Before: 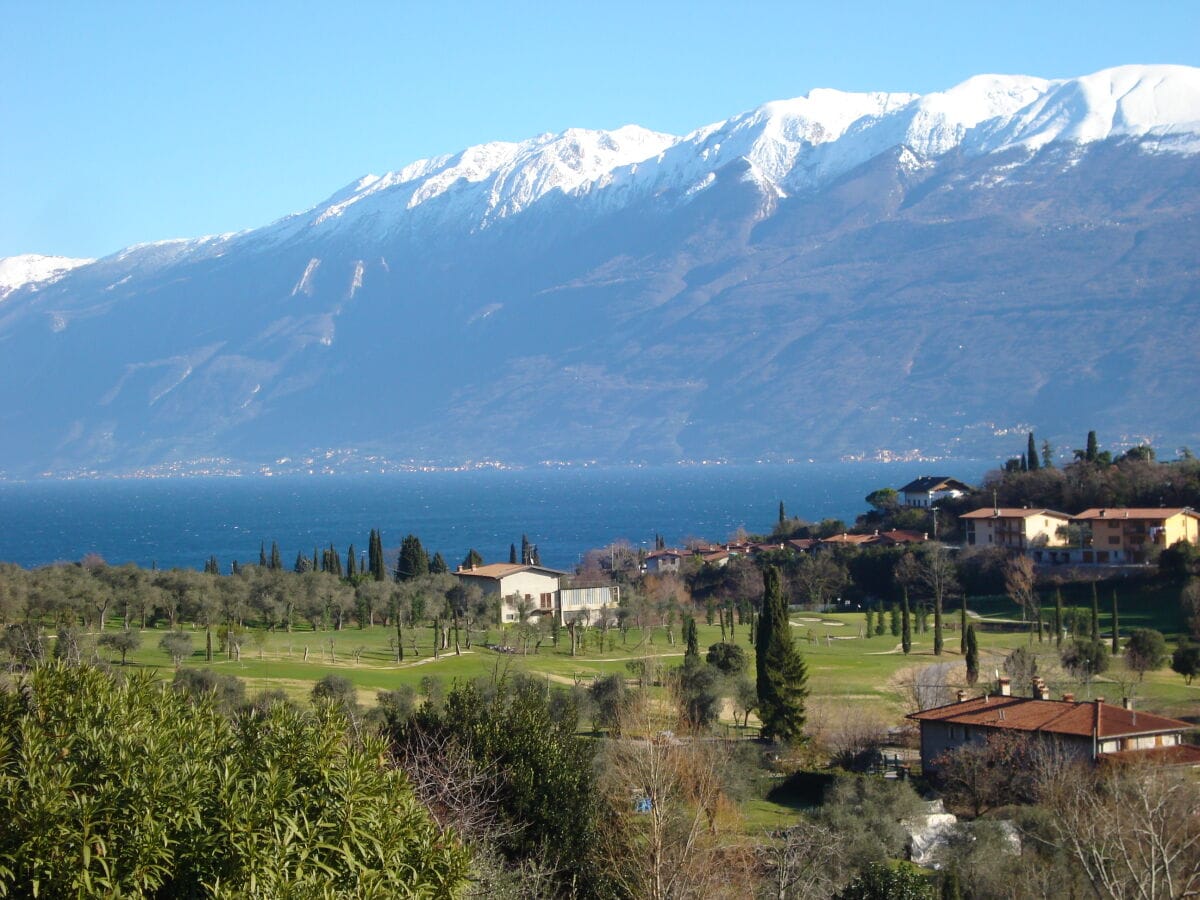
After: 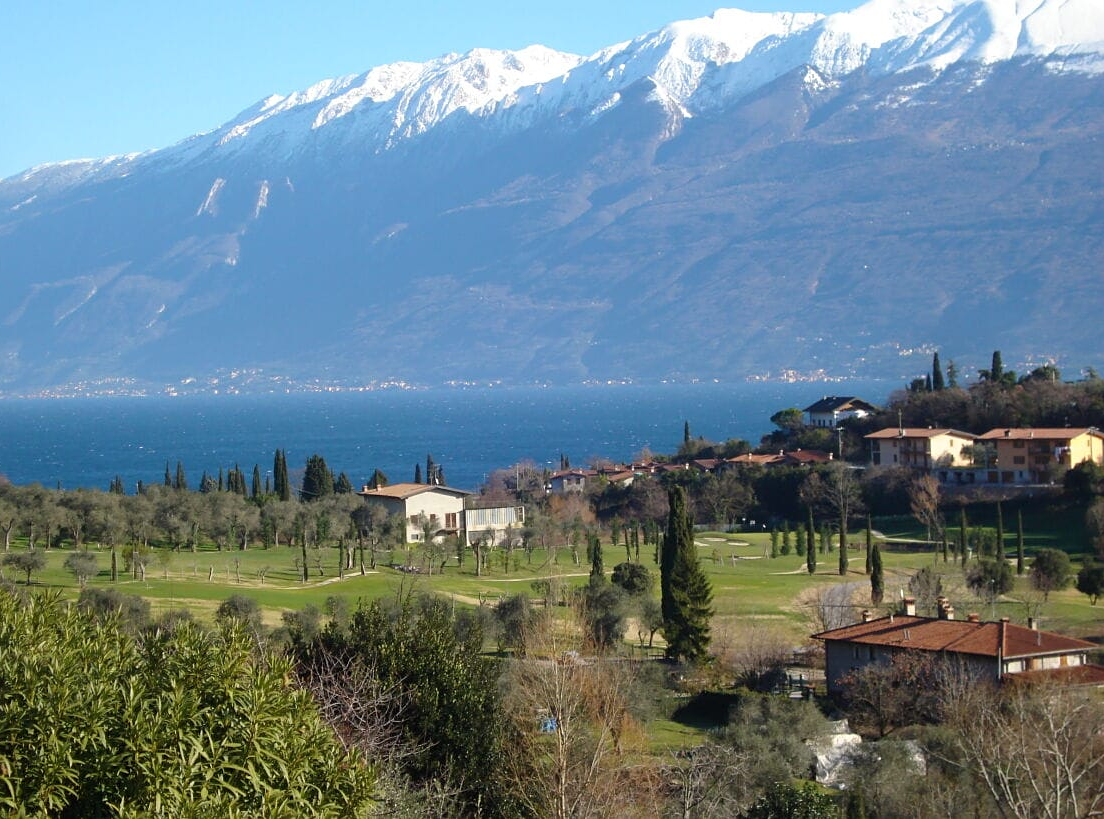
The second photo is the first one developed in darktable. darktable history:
crop and rotate: left 7.934%, top 8.99%
sharpen: amount 0.213
